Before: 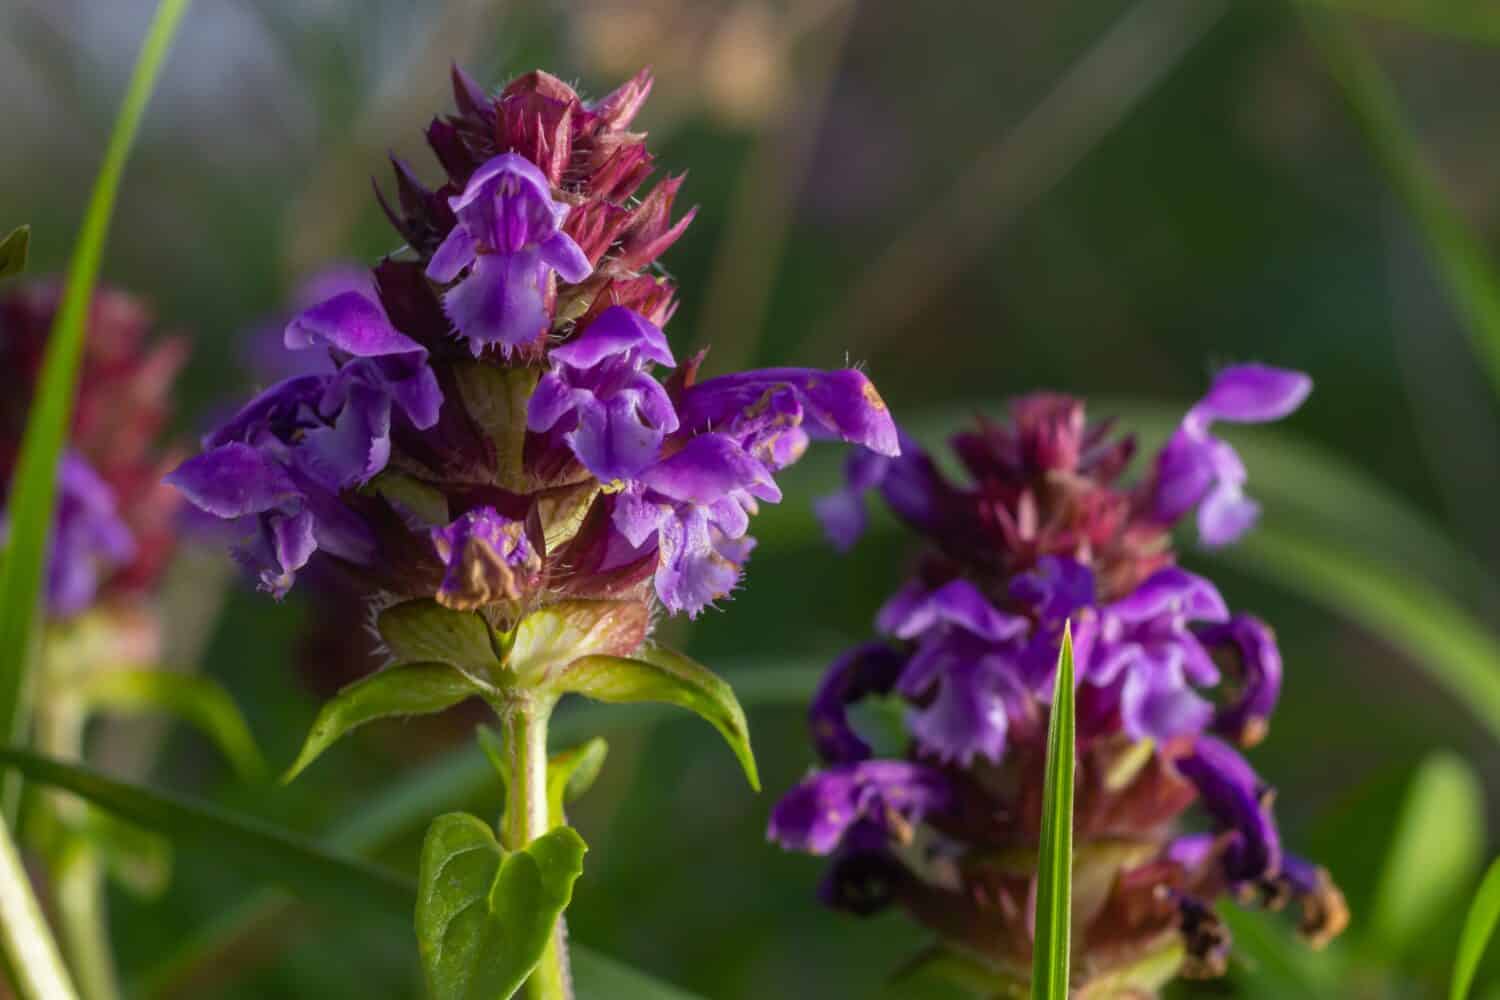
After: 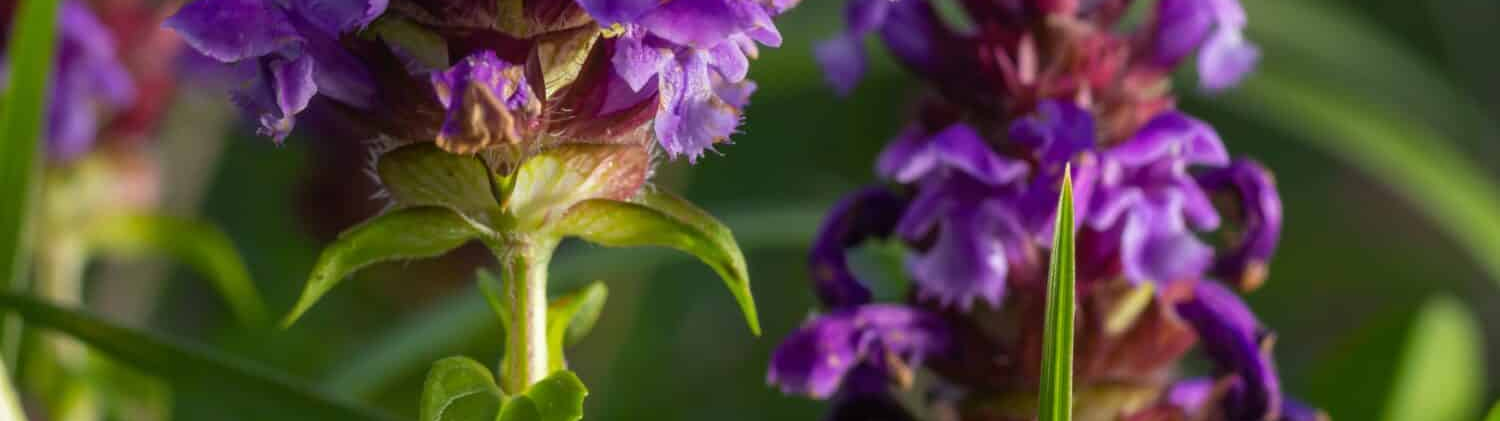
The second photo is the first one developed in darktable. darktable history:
crop: top 45.644%, bottom 12.19%
